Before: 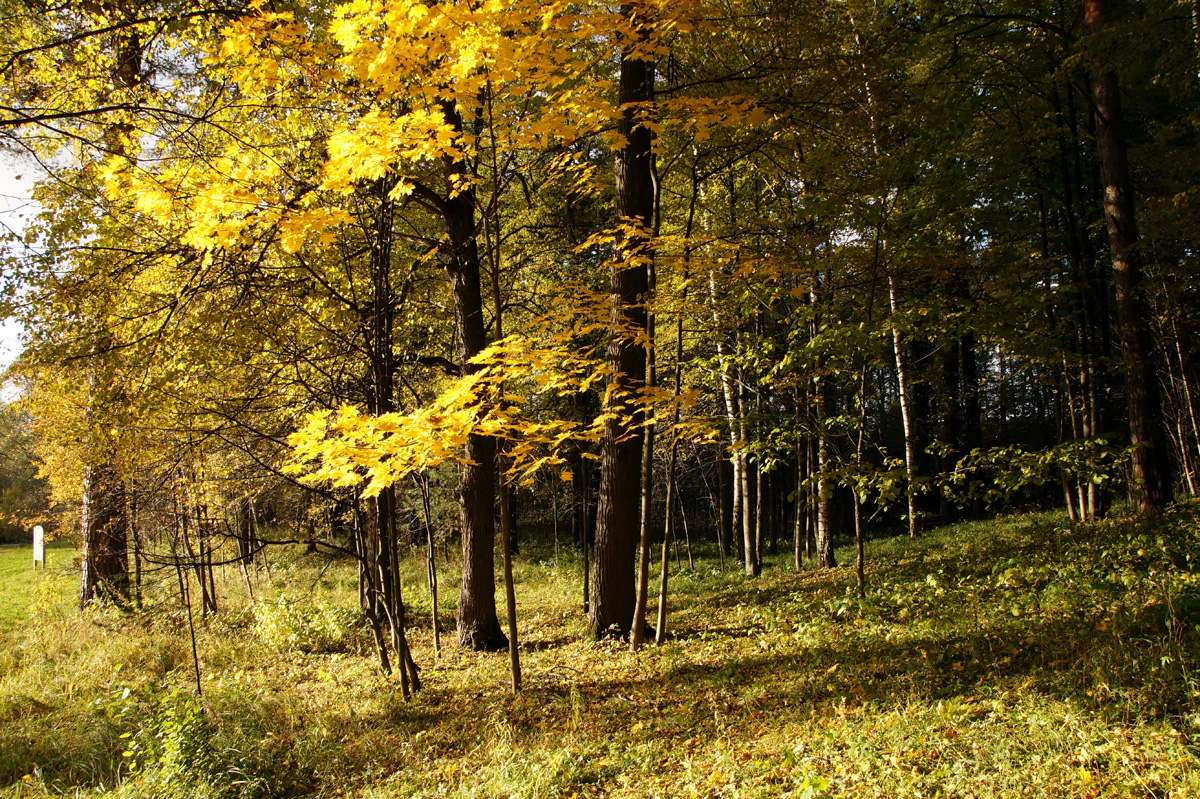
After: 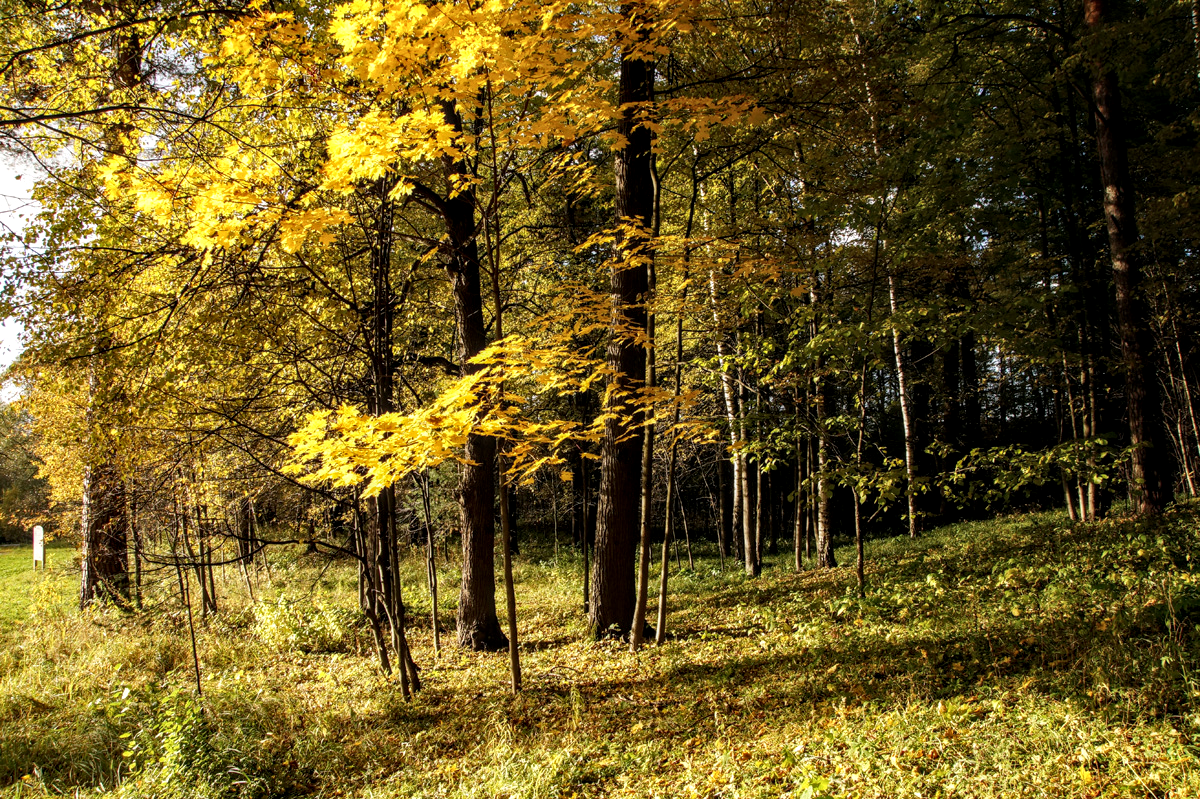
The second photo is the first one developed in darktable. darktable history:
local contrast: detail 139%
